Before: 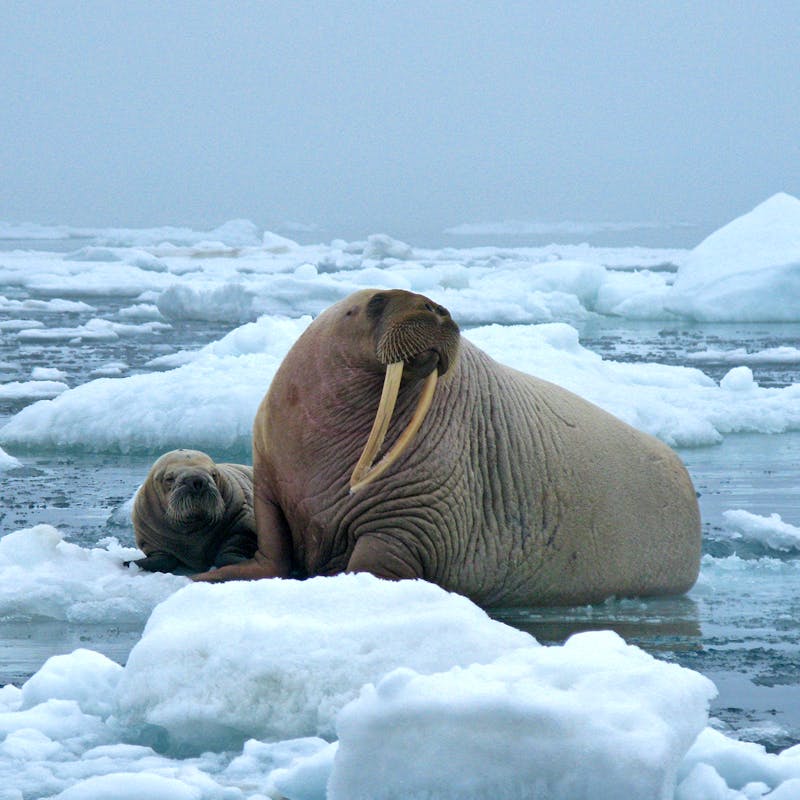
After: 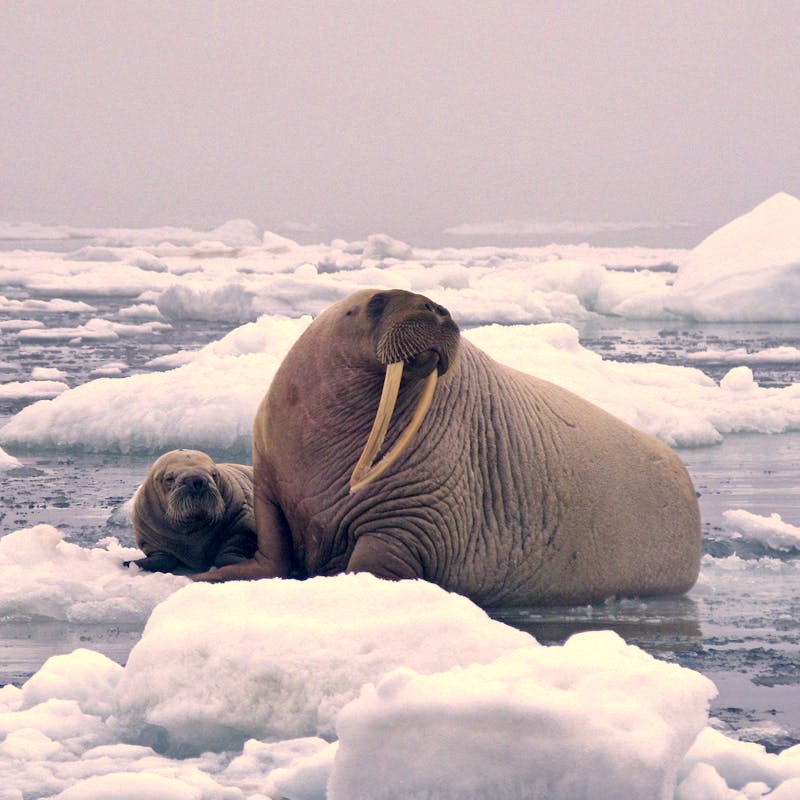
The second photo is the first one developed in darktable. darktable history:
exposure: exposure 0.128 EV, compensate exposure bias true, compensate highlight preservation false
color correction: highlights a* 20.23, highlights b* 28, shadows a* 3.39, shadows b* -17.82, saturation 0.76
